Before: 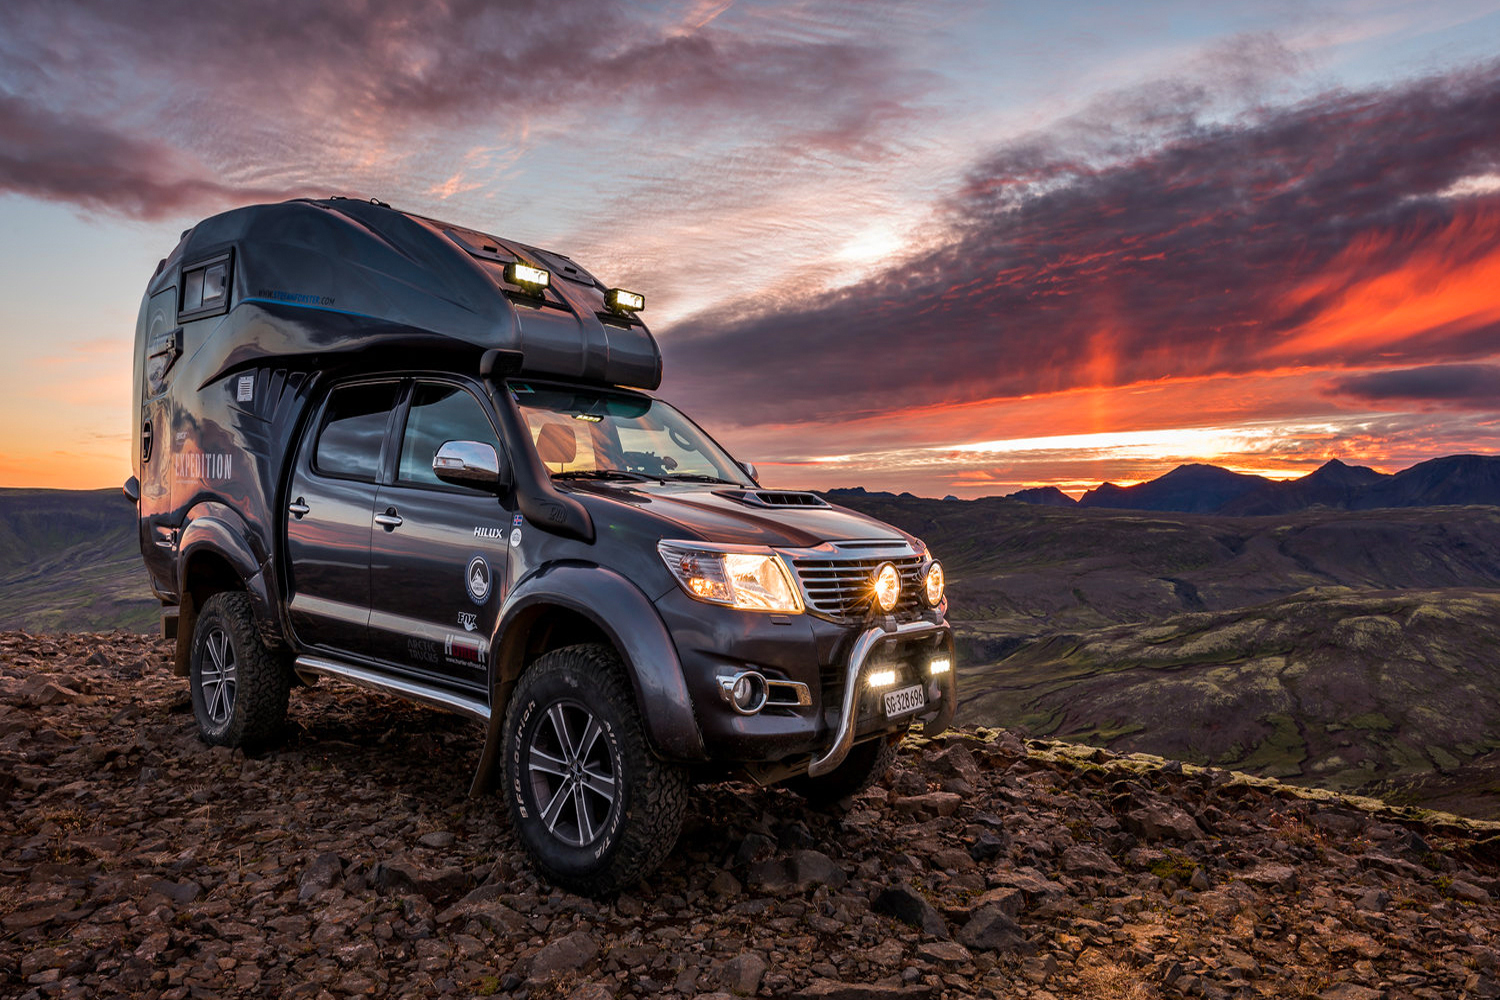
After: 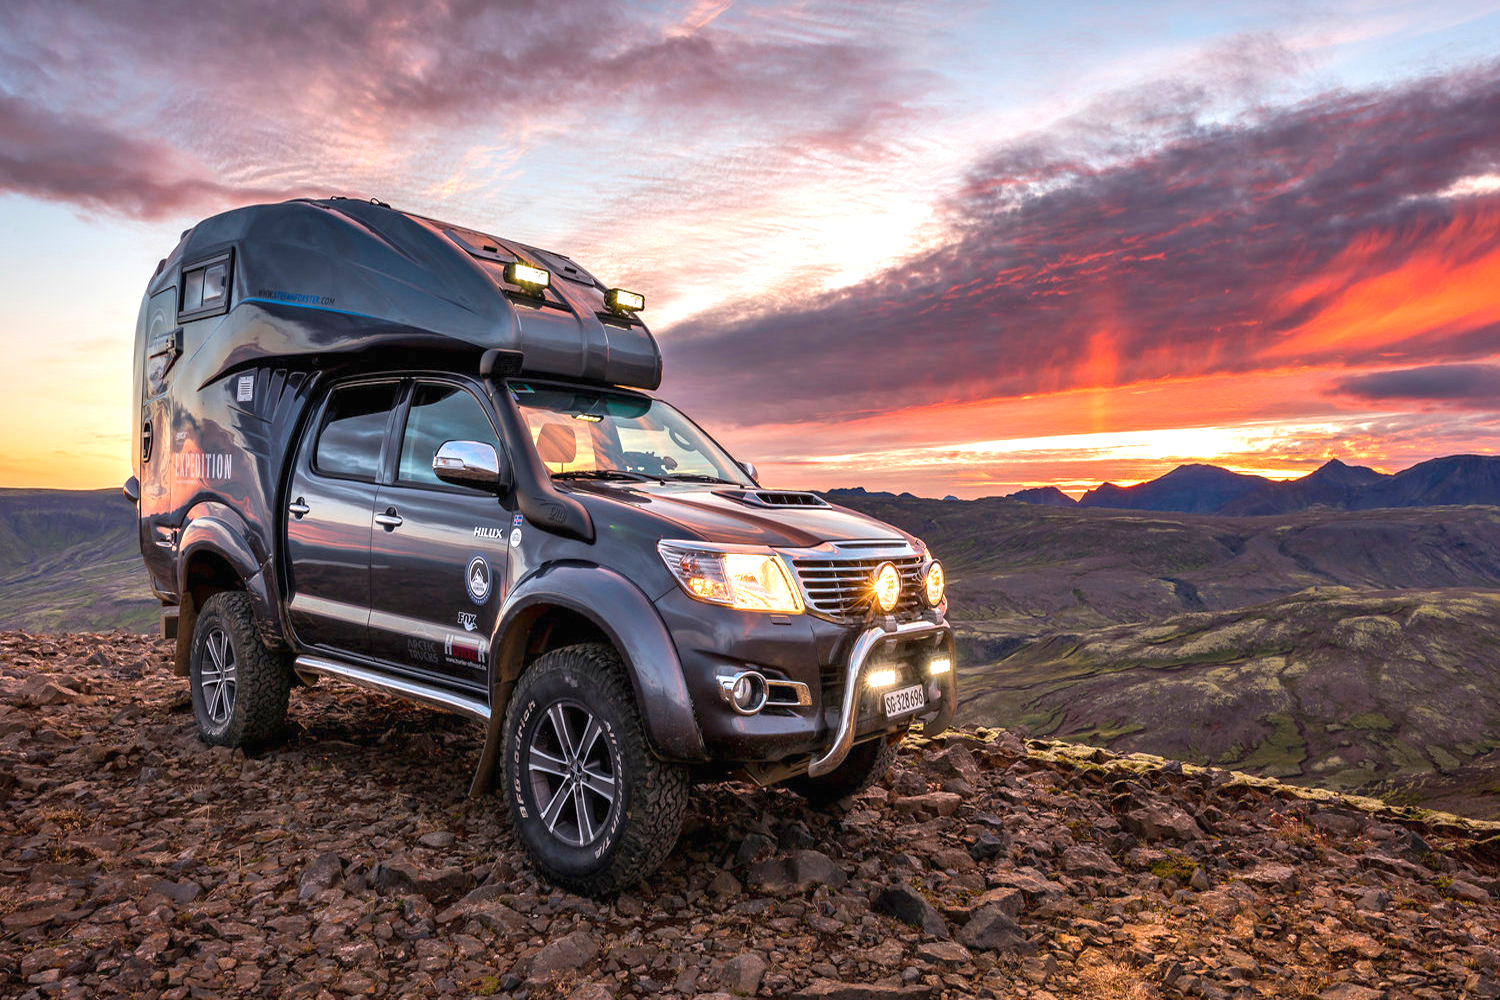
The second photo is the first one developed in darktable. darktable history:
color balance rgb: contrast -10%
exposure: black level correction 0, exposure 1 EV, compensate exposure bias true, compensate highlight preservation false
